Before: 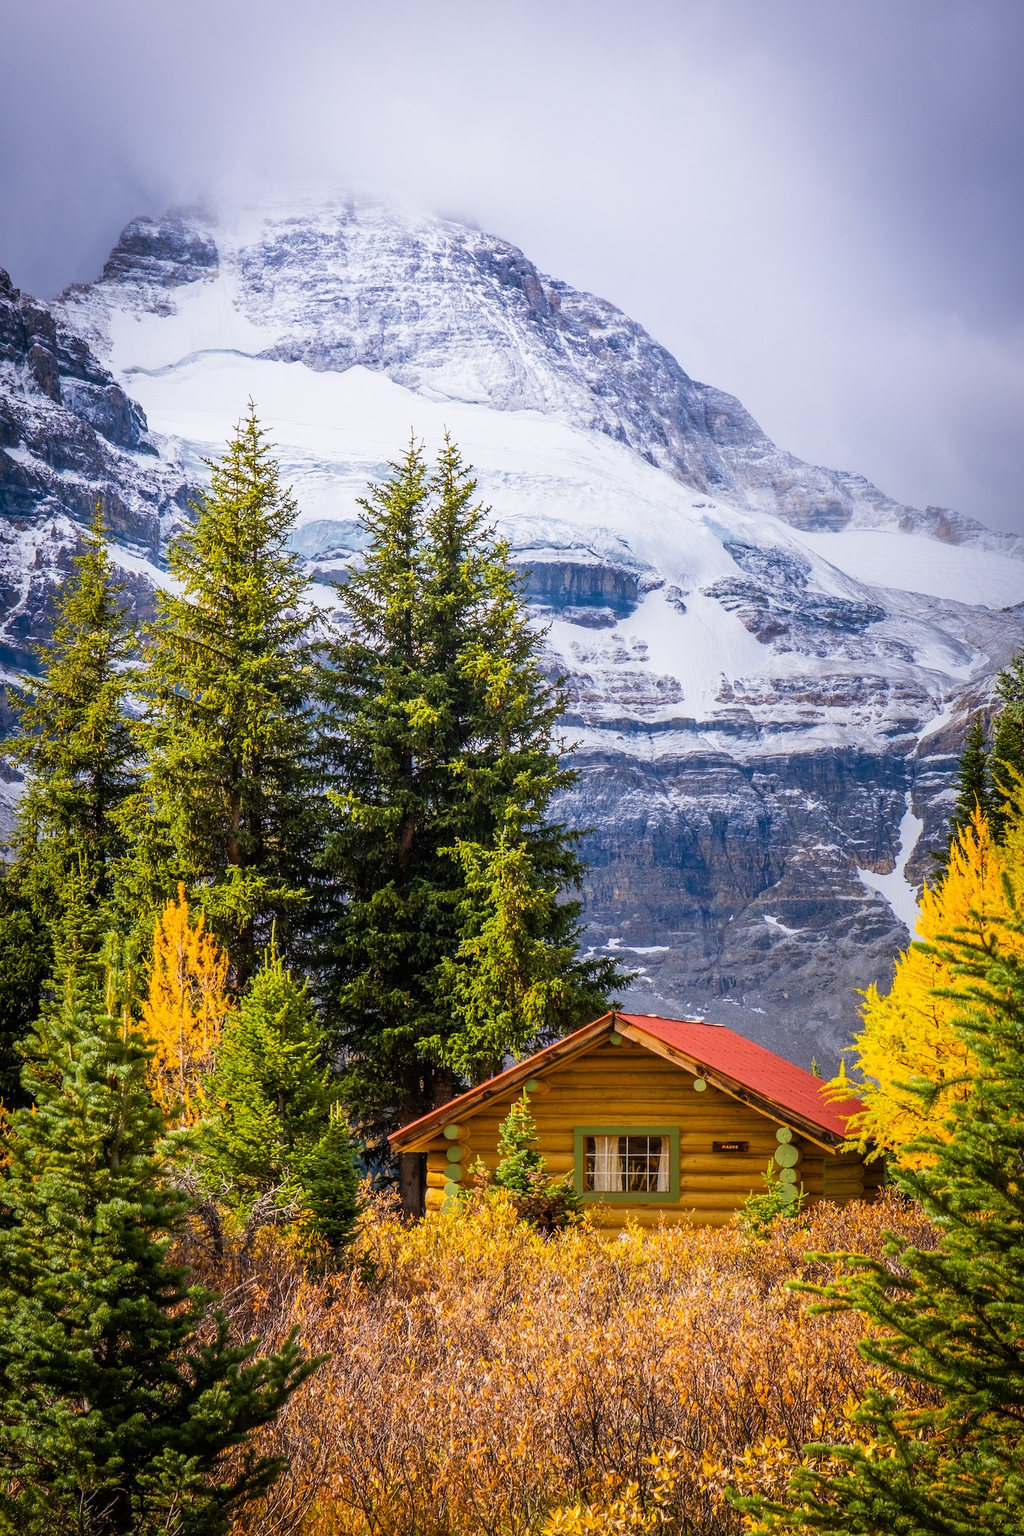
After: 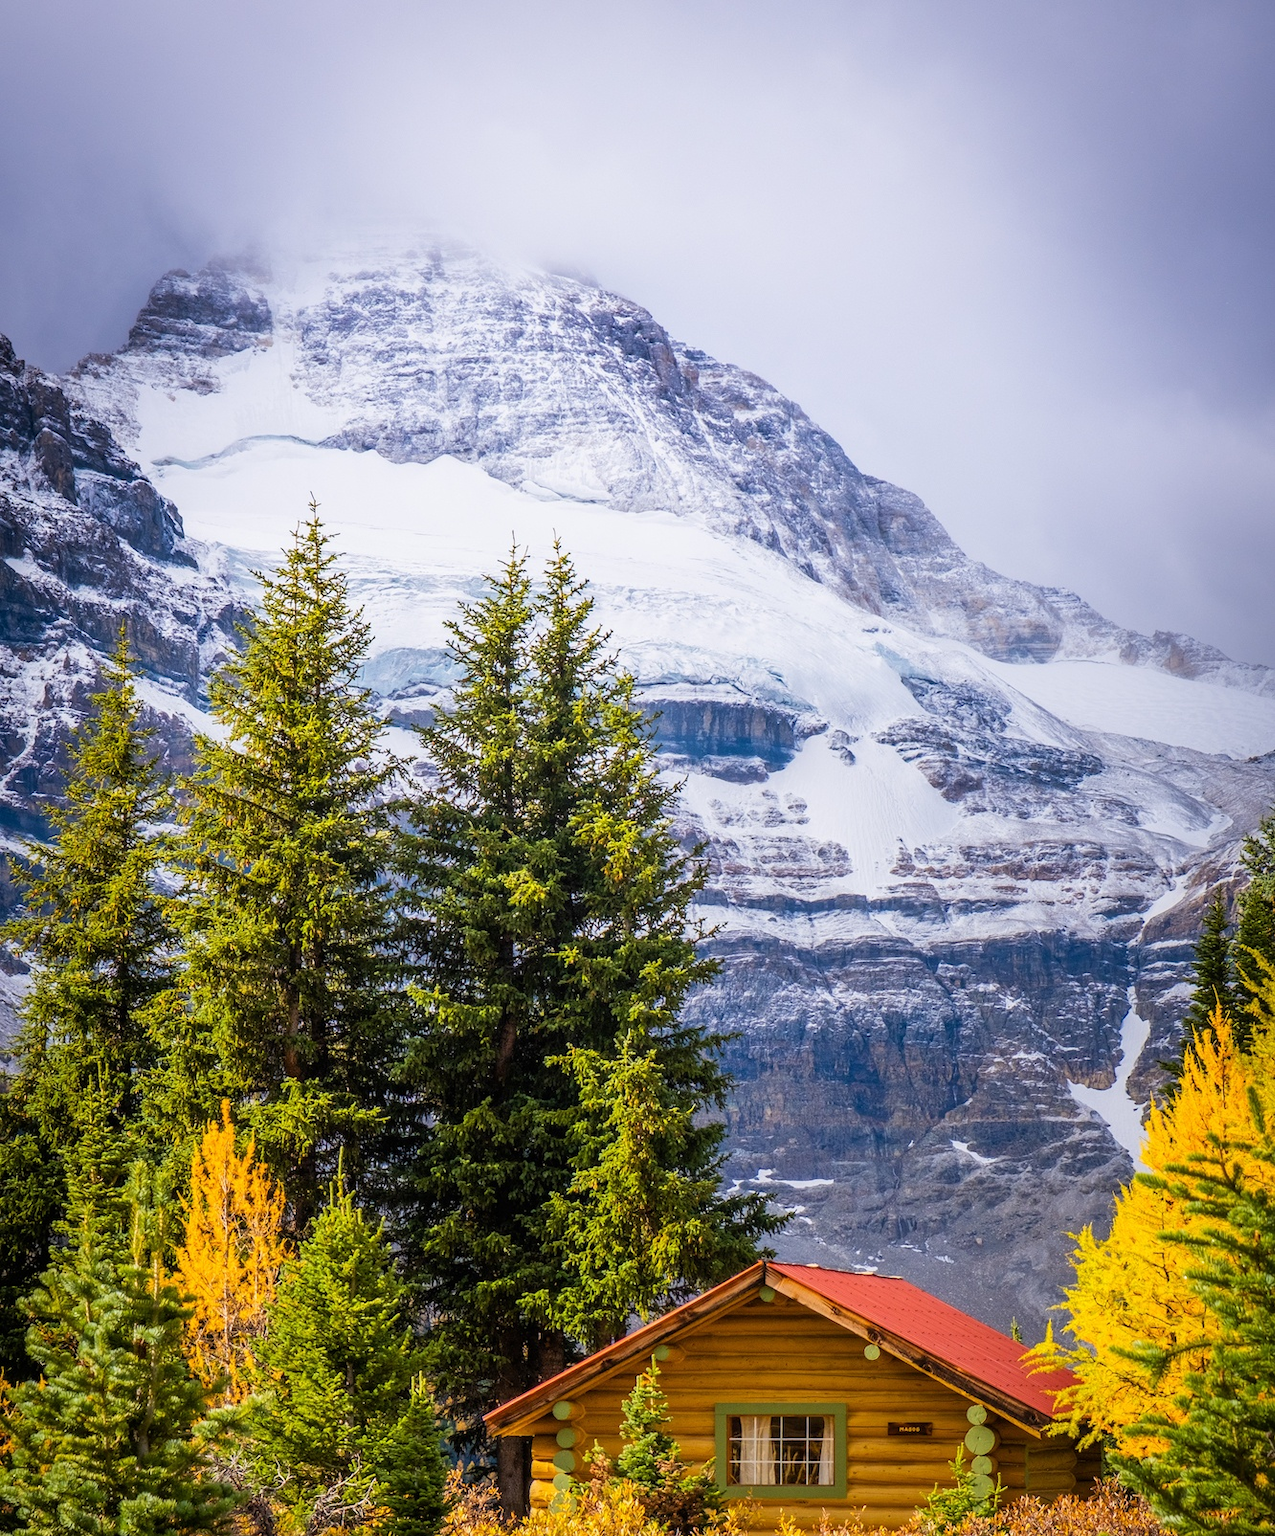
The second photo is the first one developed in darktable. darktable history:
crop: bottom 19.706%
